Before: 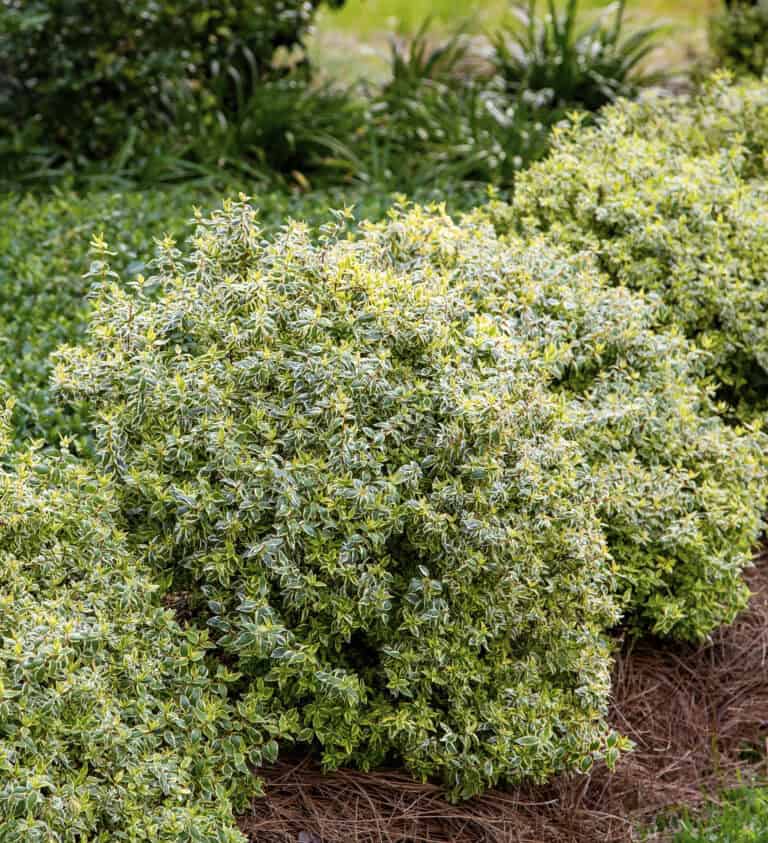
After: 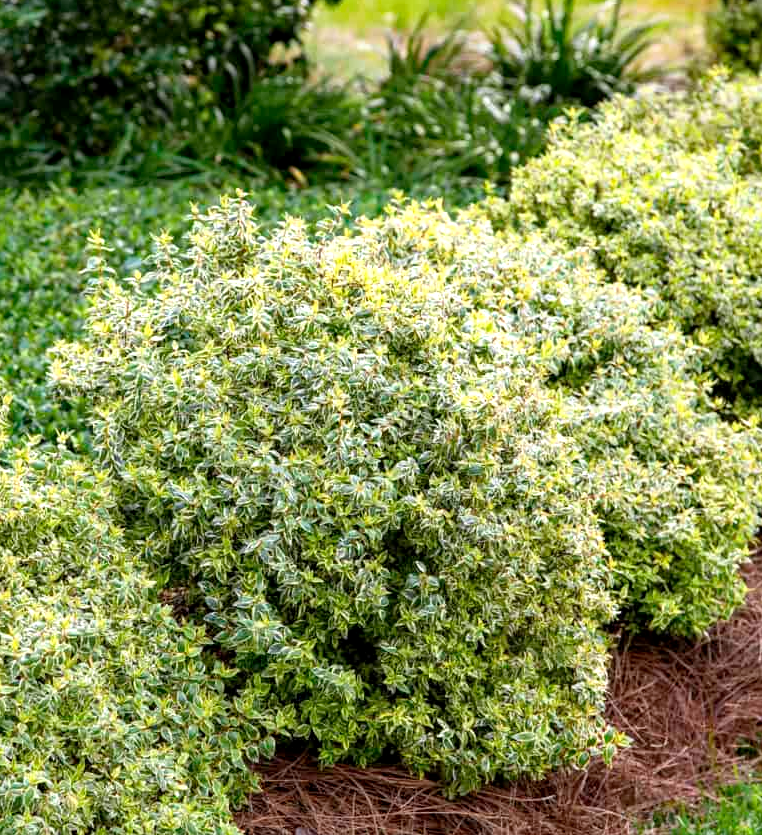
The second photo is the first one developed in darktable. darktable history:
exposure: black level correction 0.001, exposure 0.5 EV, compensate exposure bias true, compensate highlight preservation false
crop: left 0.434%, top 0.485%, right 0.244%, bottom 0.386%
